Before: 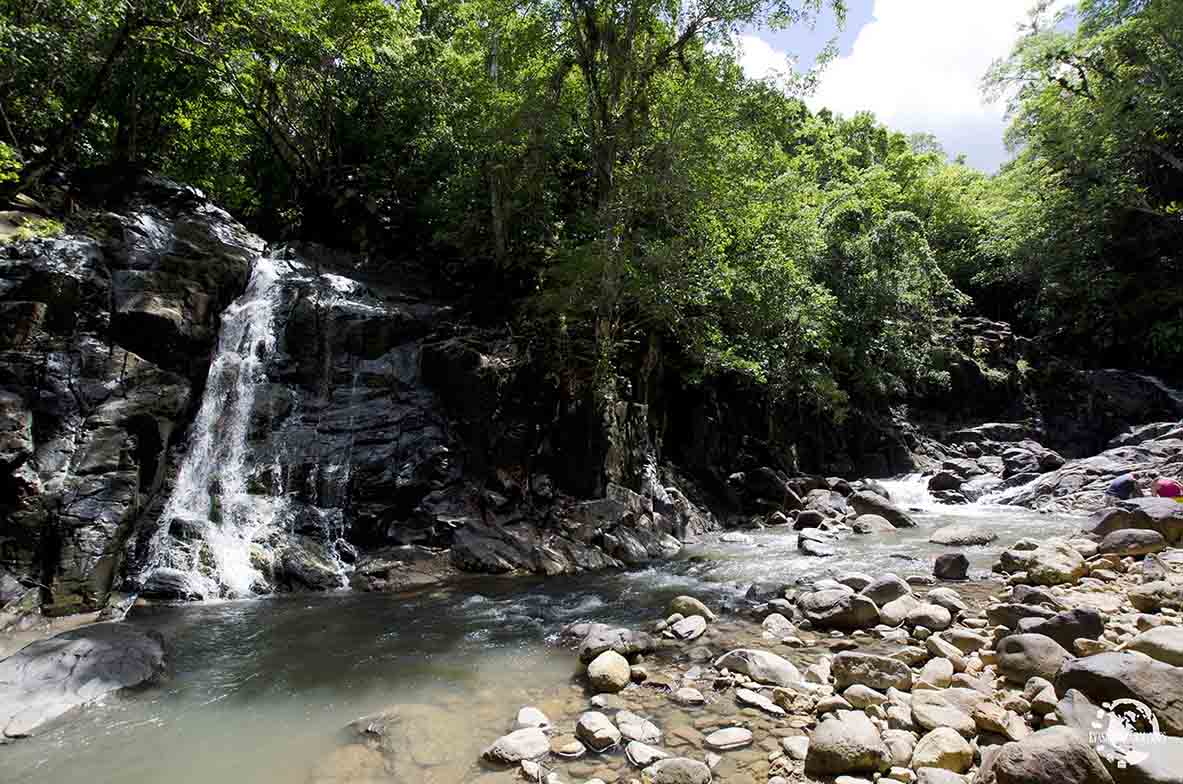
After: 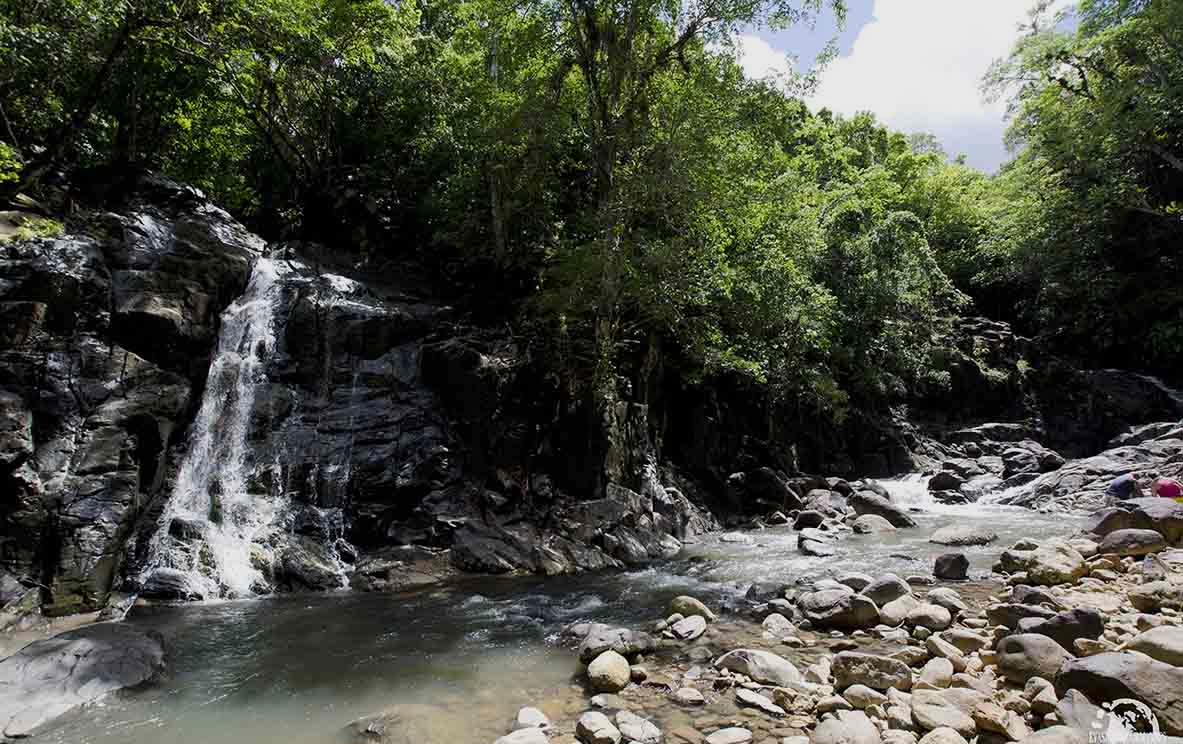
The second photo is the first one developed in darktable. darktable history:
exposure: exposure -0.293 EV, compensate highlight preservation false
crop and rotate: top 0%, bottom 5.097%
